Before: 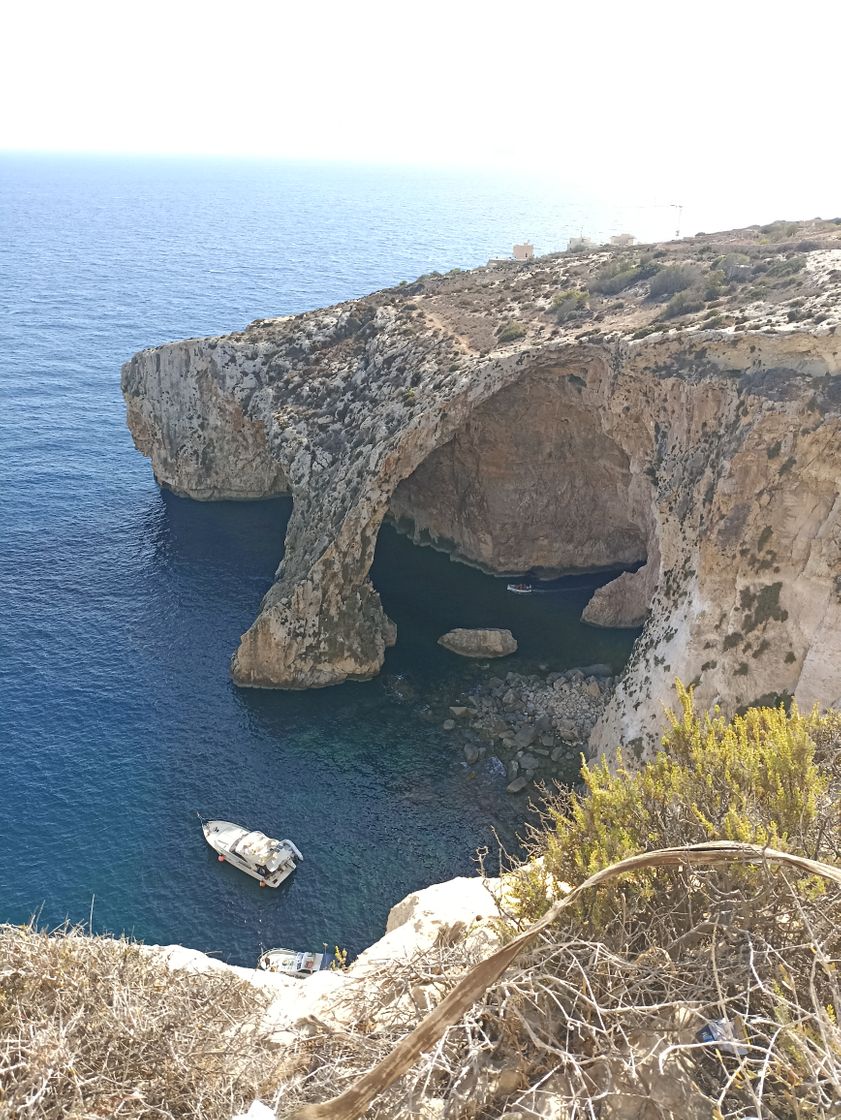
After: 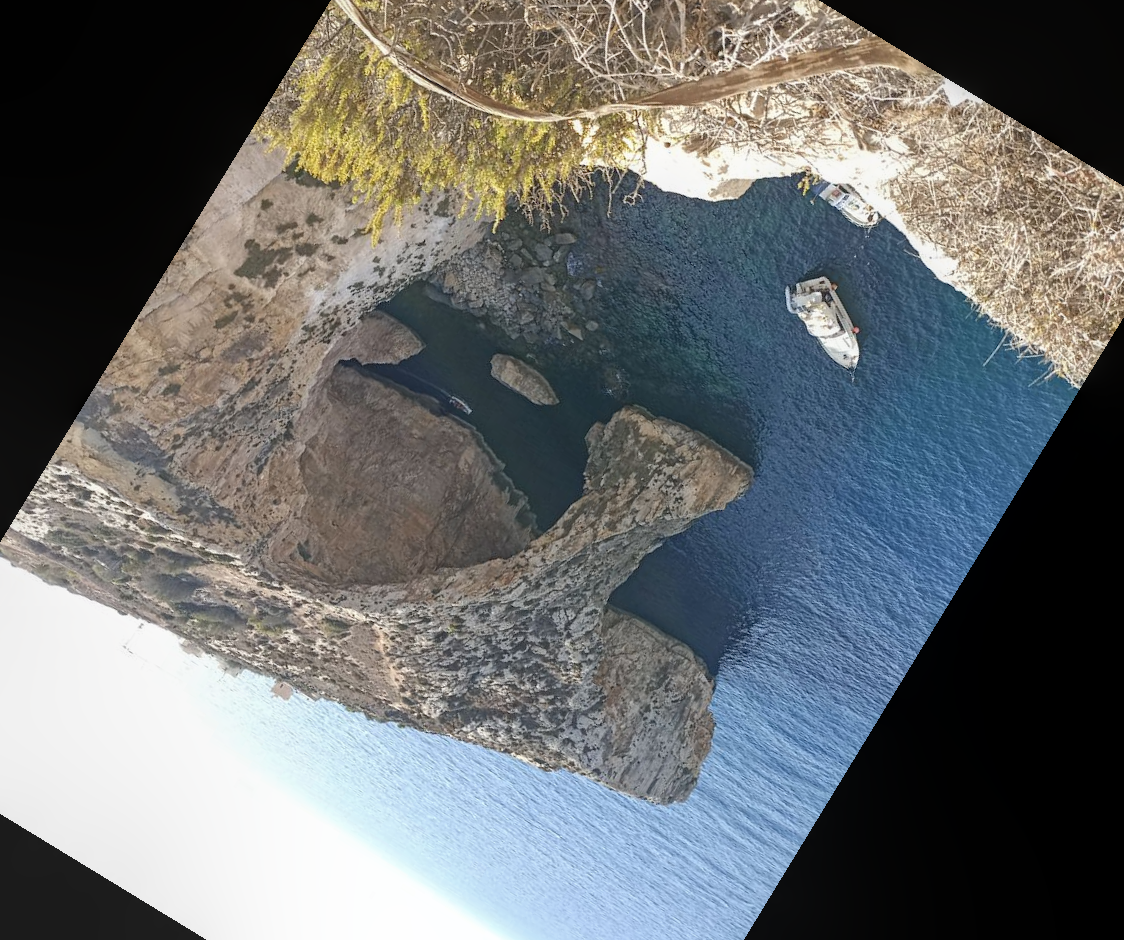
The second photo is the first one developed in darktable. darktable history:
contrast equalizer: octaves 7, y [[0.6 ×6], [0.55 ×6], [0 ×6], [0 ×6], [0 ×6]], mix -0.288
crop and rotate: angle 148.61°, left 9.219%, top 15.567%, right 4.376%, bottom 16.971%
local contrast: on, module defaults
shadows and highlights: shadows 36.66, highlights -27.33, soften with gaussian
